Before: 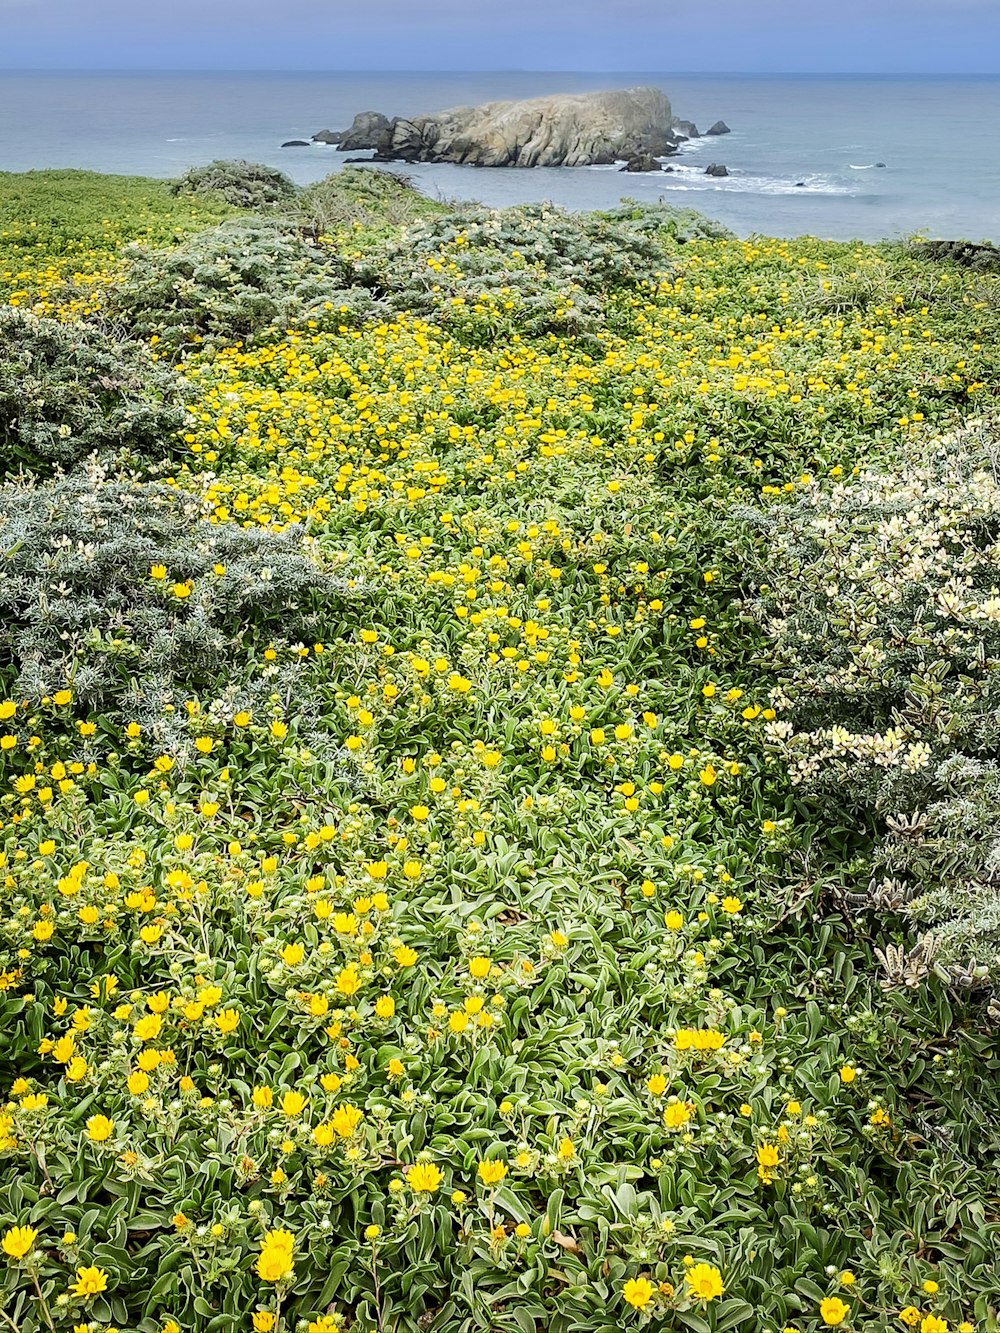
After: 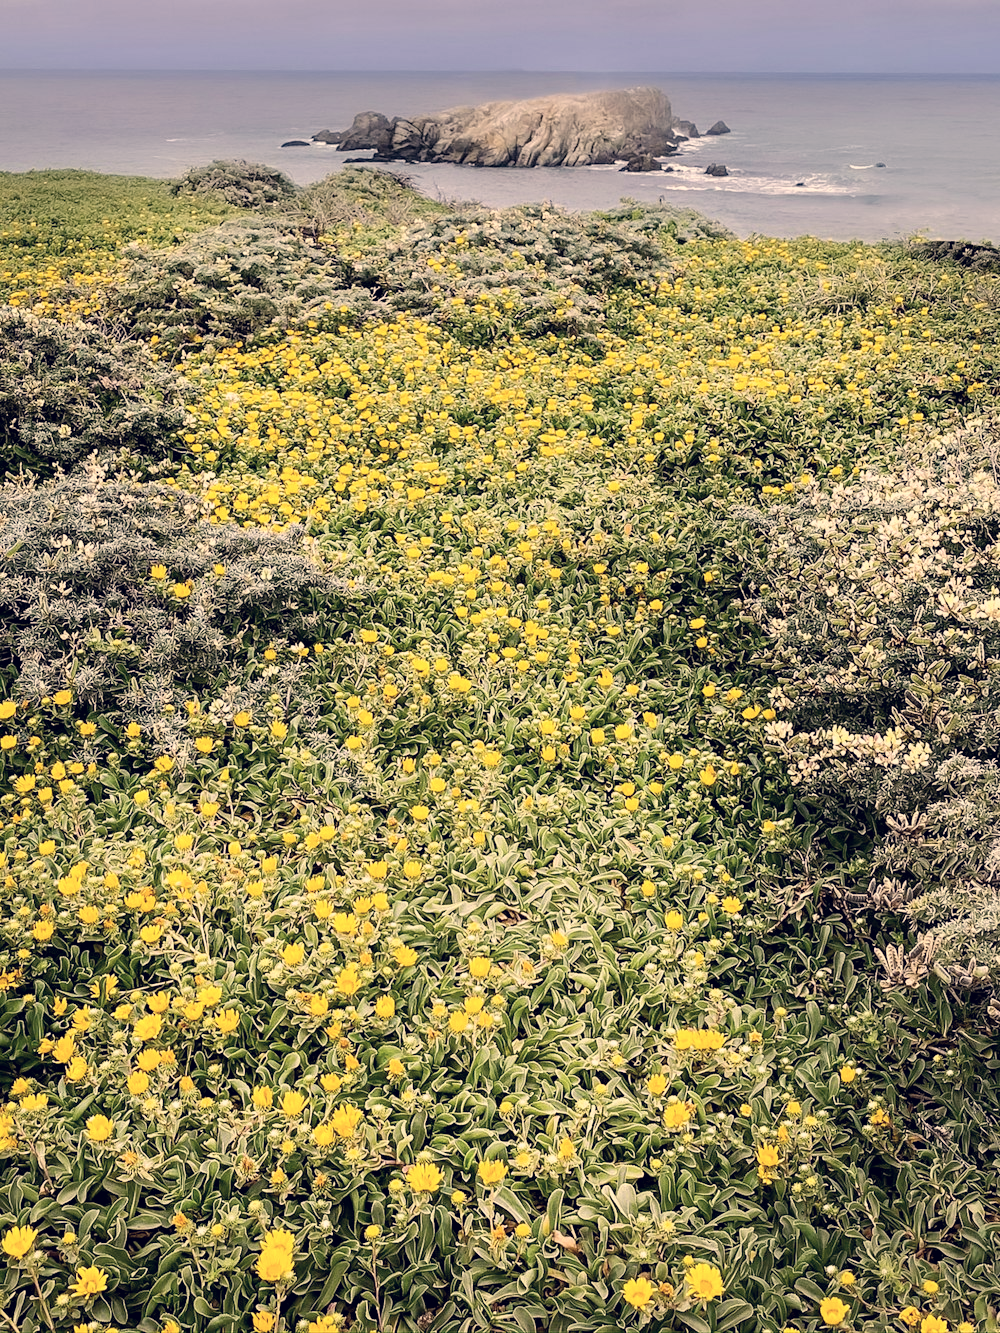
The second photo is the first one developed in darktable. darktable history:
color contrast: green-magenta contrast 0.84, blue-yellow contrast 0.86
color correction: highlights a* 19.59, highlights b* 27.49, shadows a* 3.46, shadows b* -17.28, saturation 0.73
